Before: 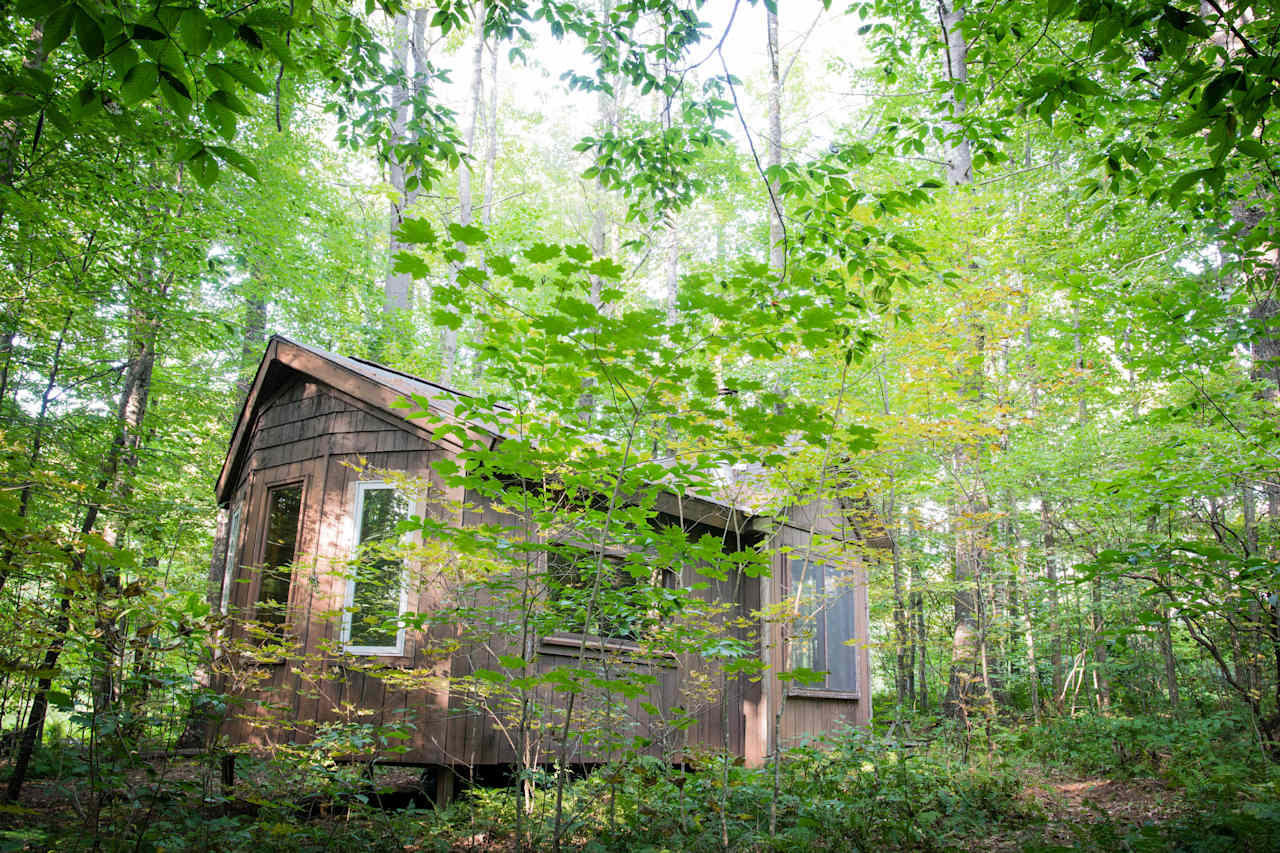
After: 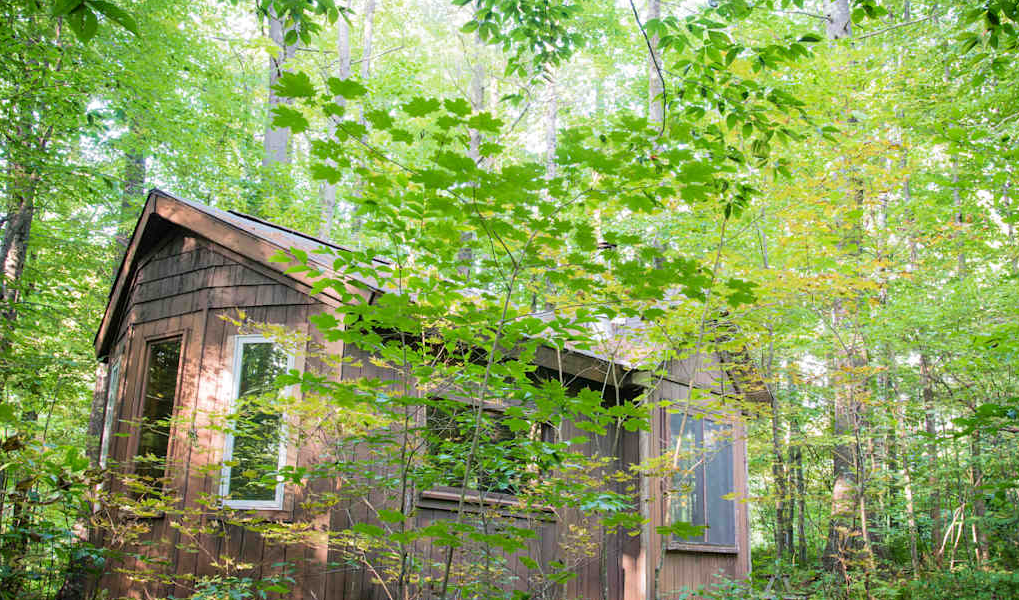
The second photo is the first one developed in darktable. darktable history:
crop: left 9.495%, top 17.207%, right 10.829%, bottom 12.377%
velvia: on, module defaults
